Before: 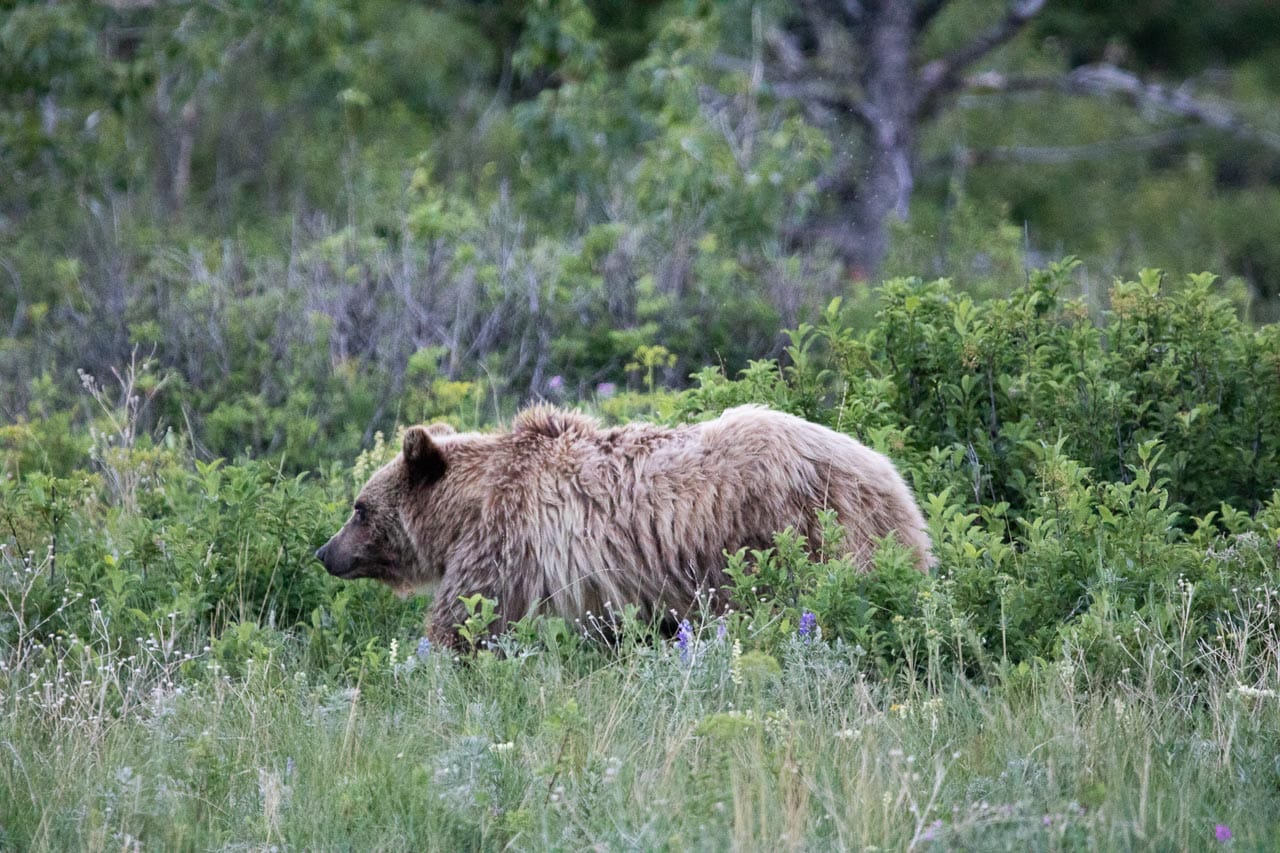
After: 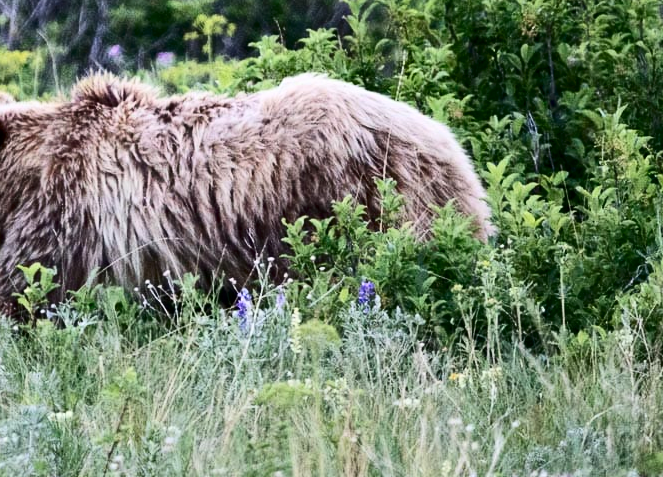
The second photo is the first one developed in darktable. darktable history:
crop: left 34.479%, top 38.822%, right 13.718%, bottom 5.172%
contrast brightness saturation: contrast 0.32, brightness -0.08, saturation 0.17
